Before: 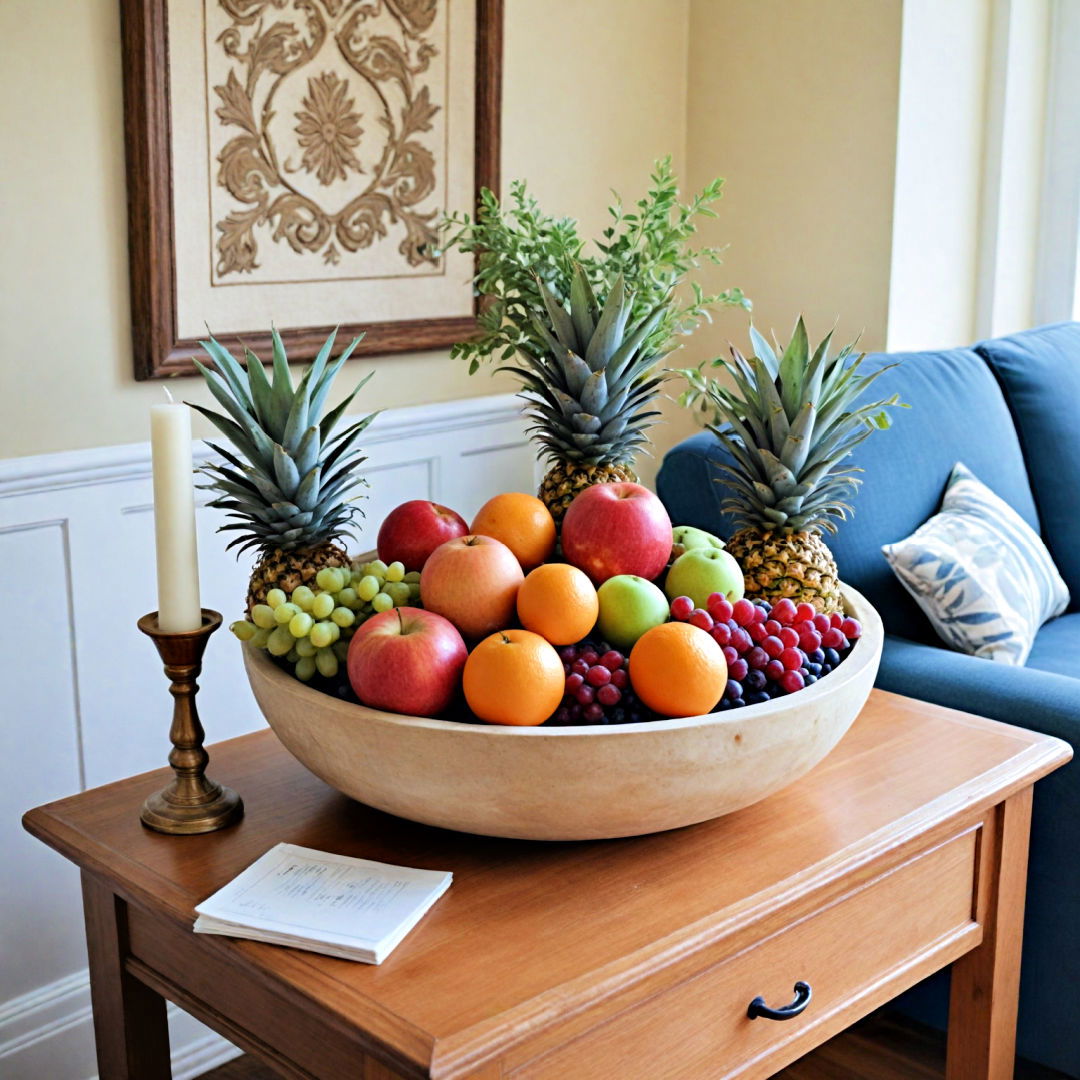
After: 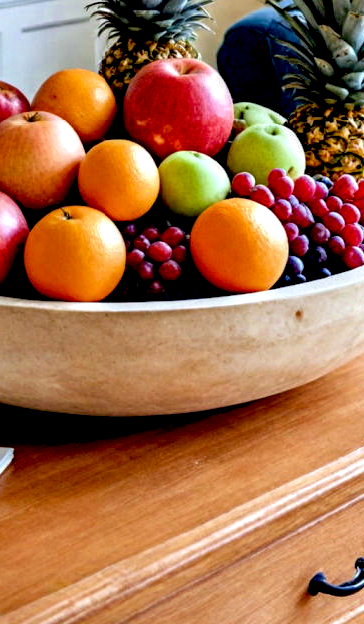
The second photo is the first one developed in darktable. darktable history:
shadows and highlights: low approximation 0.01, soften with gaussian
local contrast: detail 150%
exposure: black level correction 0.025, exposure 0.186 EV, compensate exposure bias true, compensate highlight preservation false
crop: left 40.681%, top 39.335%, right 25.576%, bottom 2.818%
